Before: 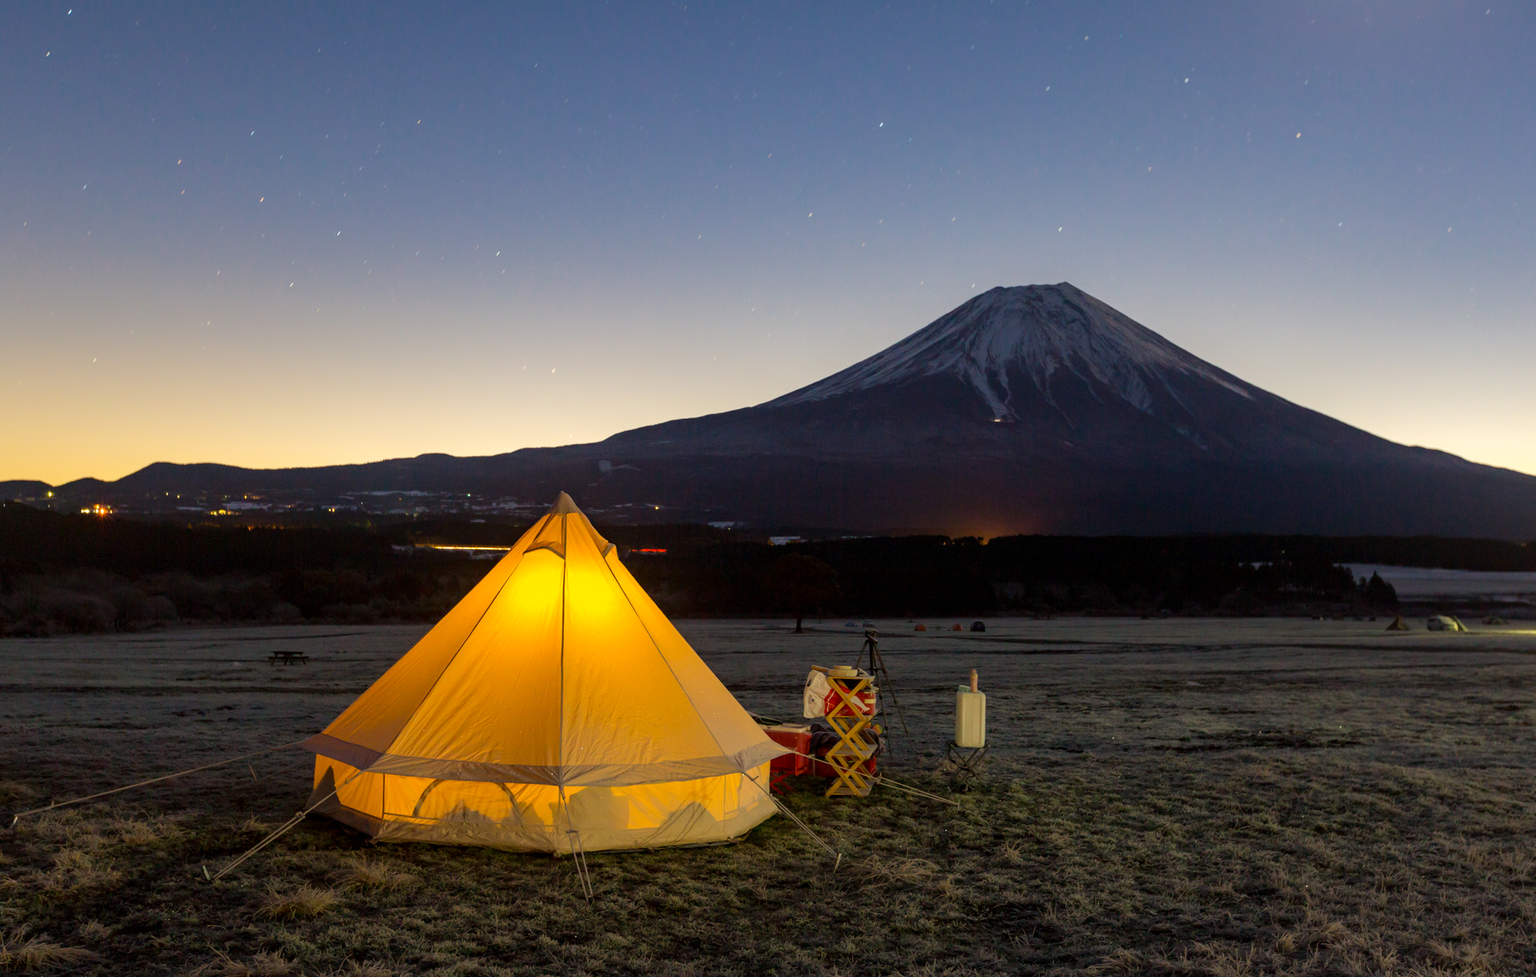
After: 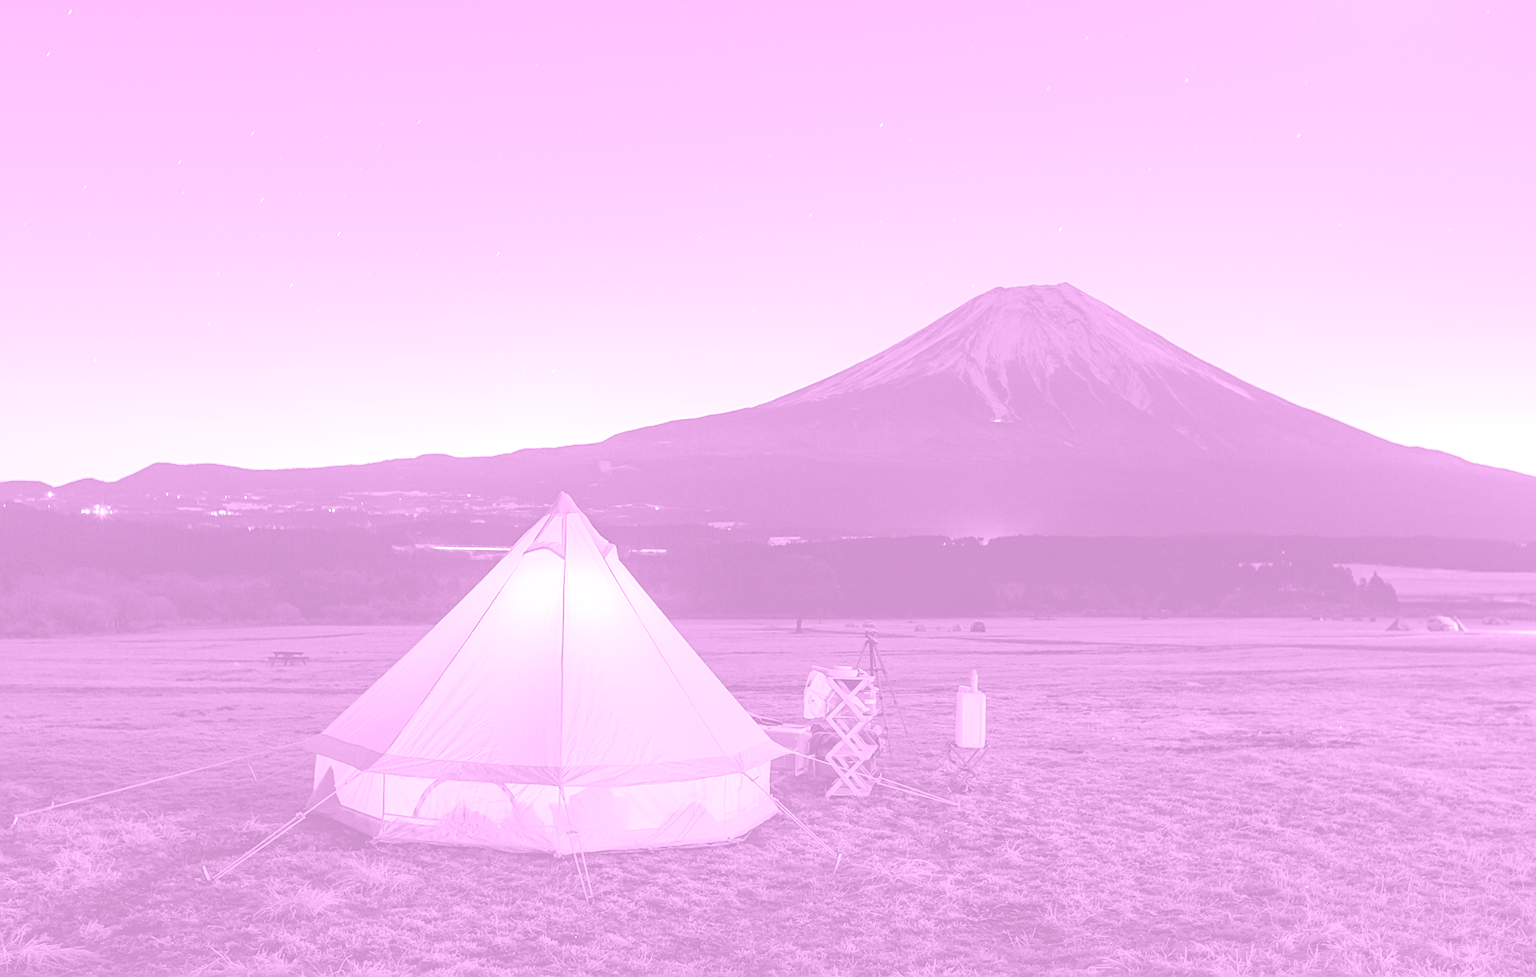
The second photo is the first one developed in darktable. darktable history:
colorize: hue 331.2°, saturation 75%, source mix 30.28%, lightness 70.52%, version 1
exposure: black level correction 0, exposure 1.2 EV, compensate highlight preservation false
sharpen: on, module defaults
